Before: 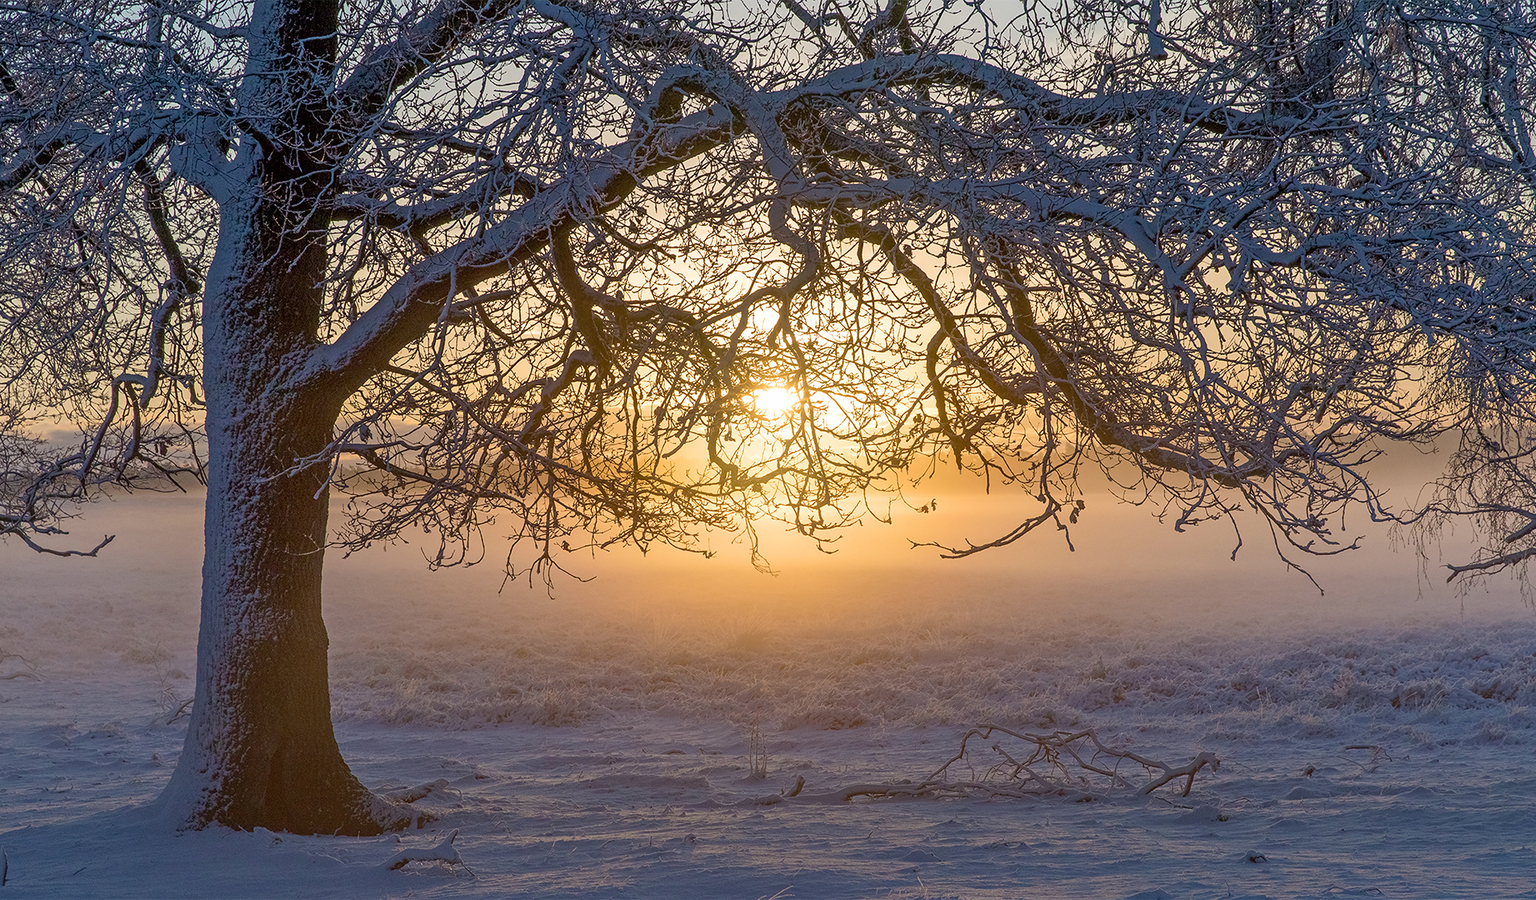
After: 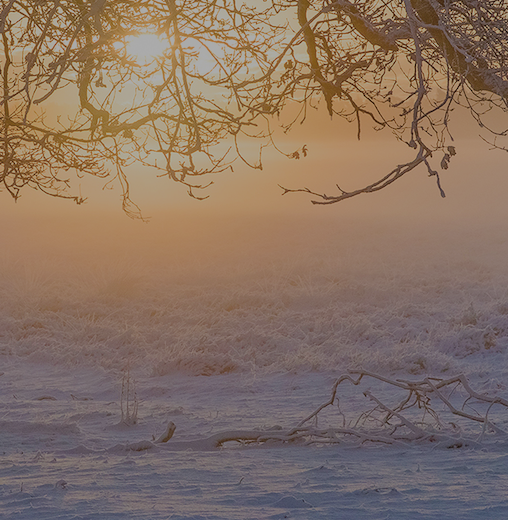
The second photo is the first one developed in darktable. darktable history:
crop: left 40.961%, top 39.431%, right 25.903%, bottom 2.734%
filmic rgb: black relative exposure -7.98 EV, white relative exposure 8.01 EV, threshold 5.96 EV, target black luminance 0%, hardness 2.41, latitude 76.34%, contrast 0.564, shadows ↔ highlights balance 0.013%, iterations of high-quality reconstruction 0, enable highlight reconstruction true
